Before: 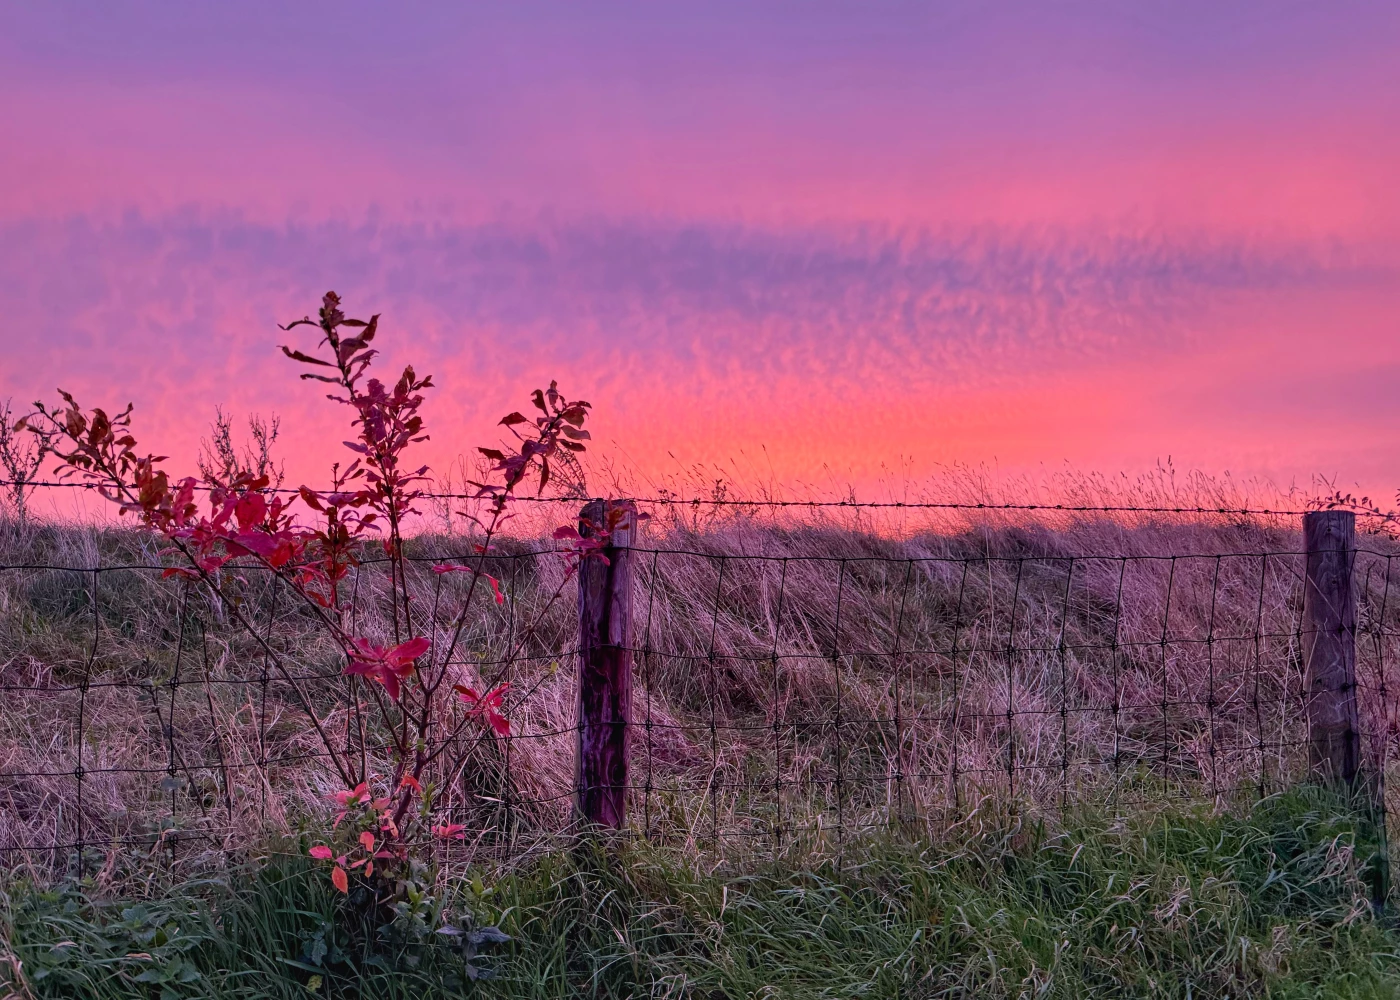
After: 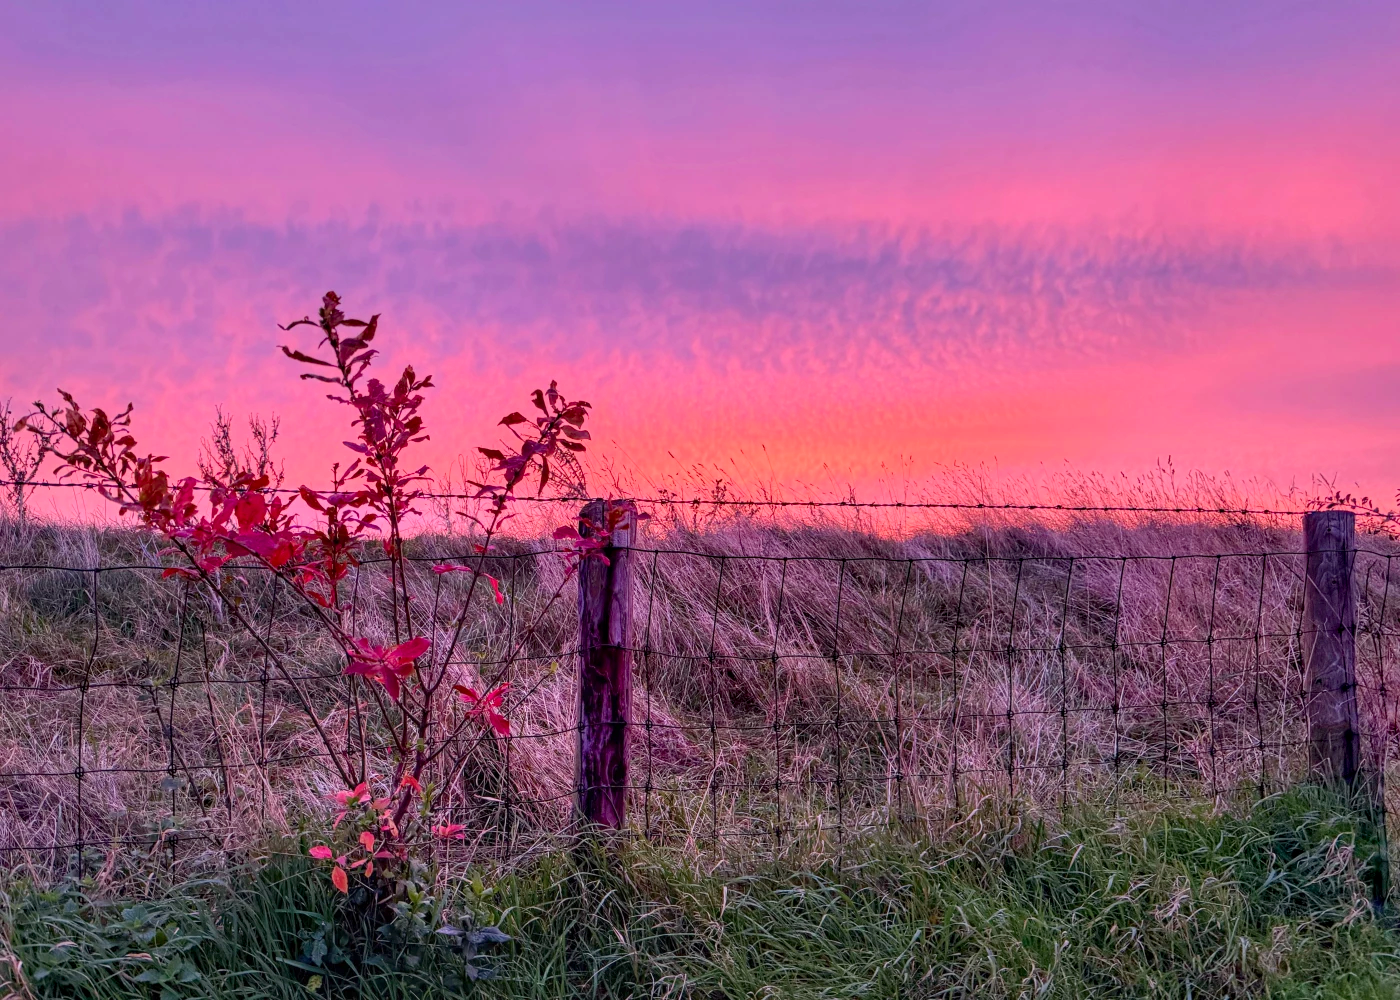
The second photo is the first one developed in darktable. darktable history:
levels: levels [0, 0.478, 1]
bloom: on, module defaults
local contrast: on, module defaults
color contrast: green-magenta contrast 1.1, blue-yellow contrast 1.1, unbound 0
